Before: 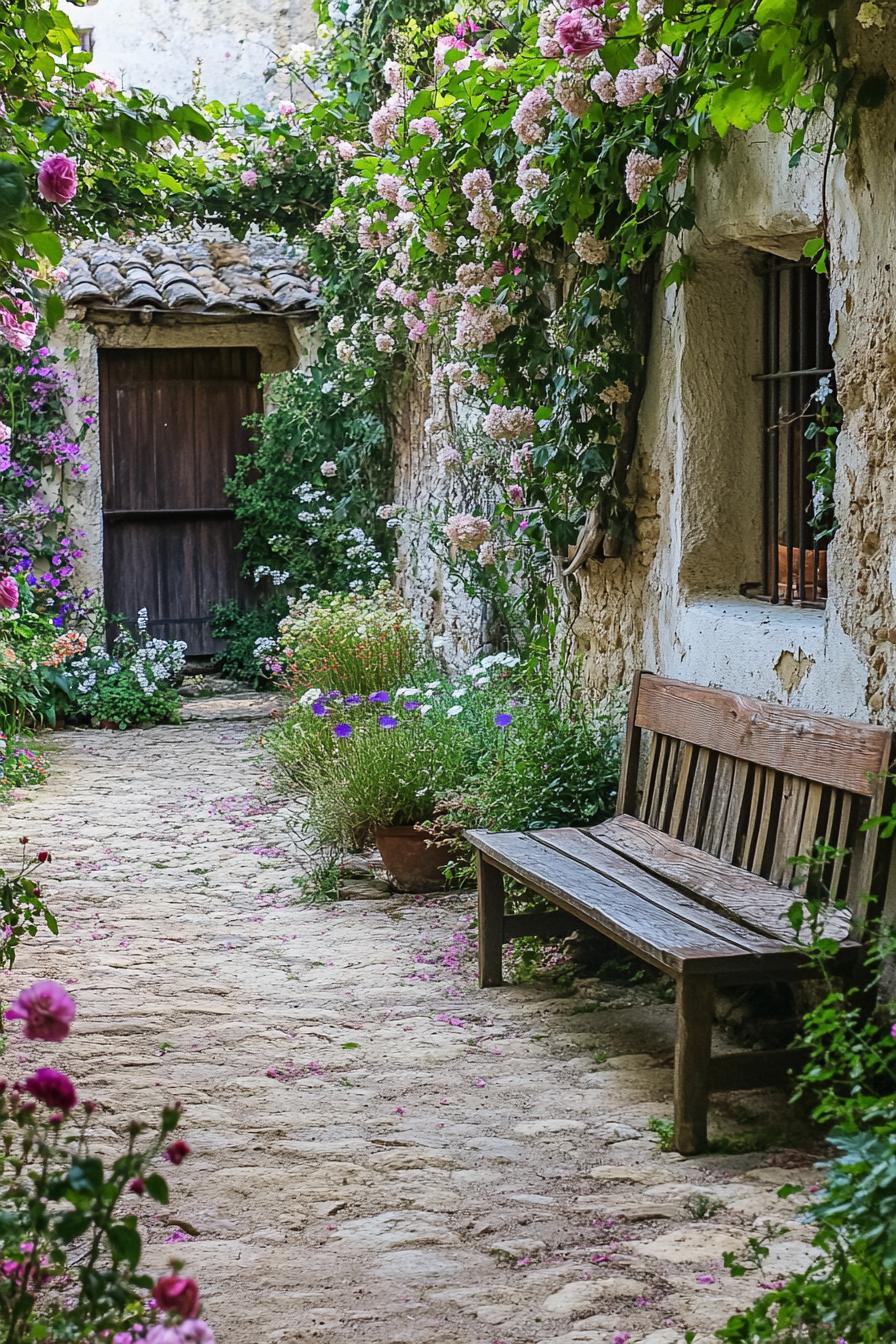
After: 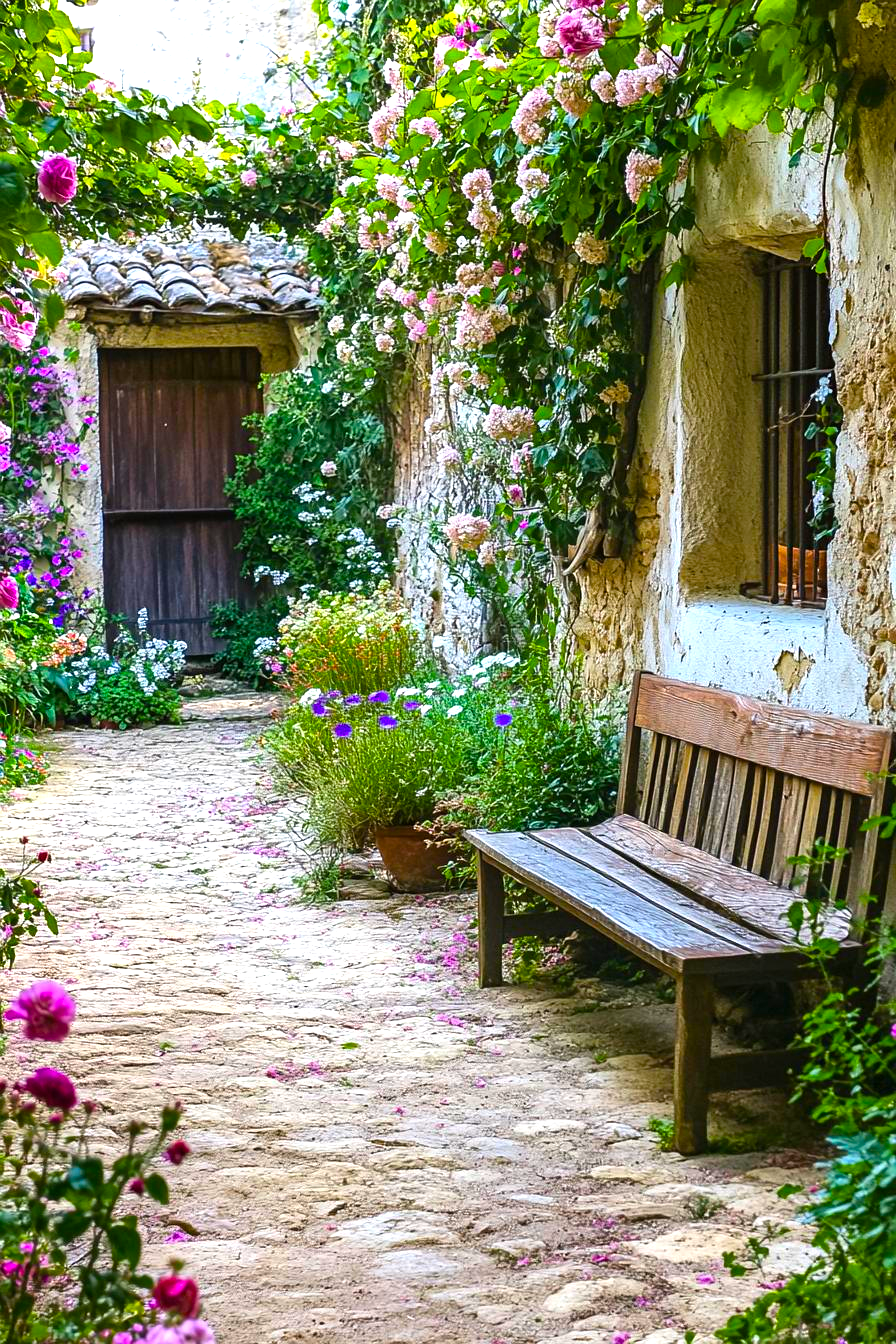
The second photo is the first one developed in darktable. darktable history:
color balance rgb: linear chroma grading › global chroma 20%, perceptual saturation grading › global saturation 25%, perceptual brilliance grading › global brilliance 20%, global vibrance 20%
tone equalizer: on, module defaults
